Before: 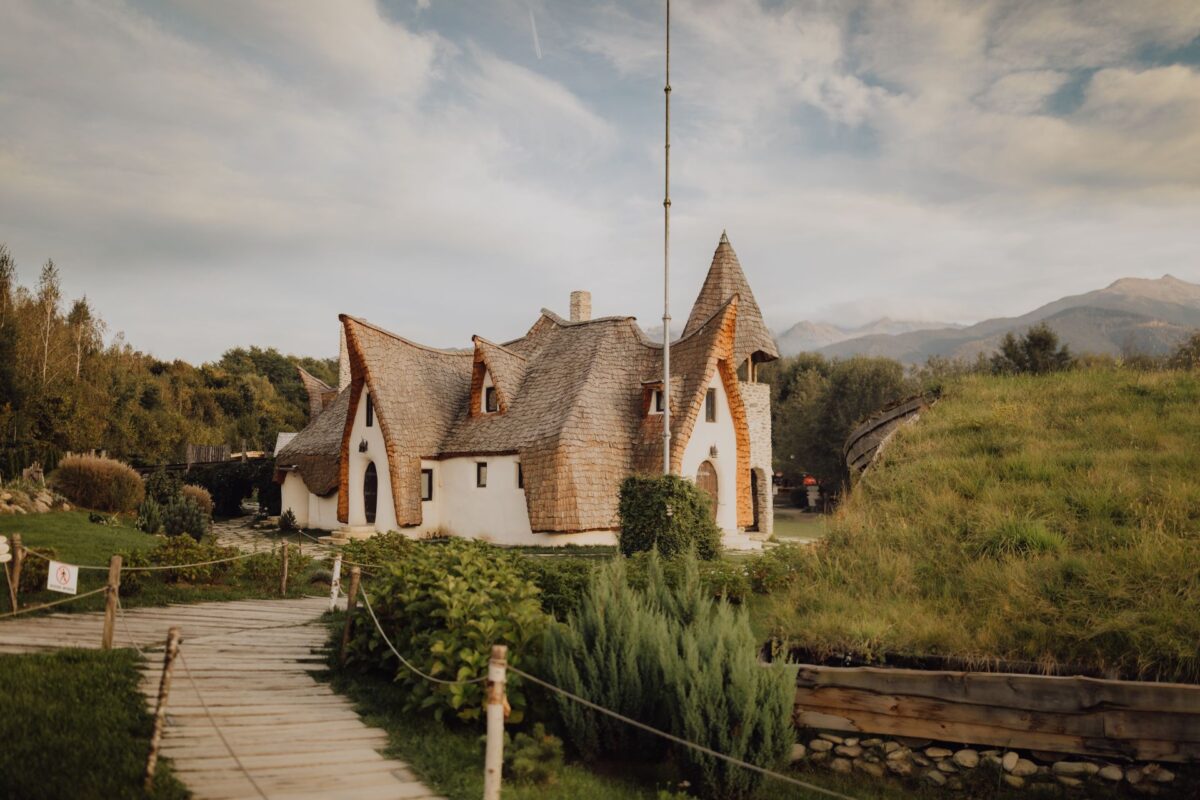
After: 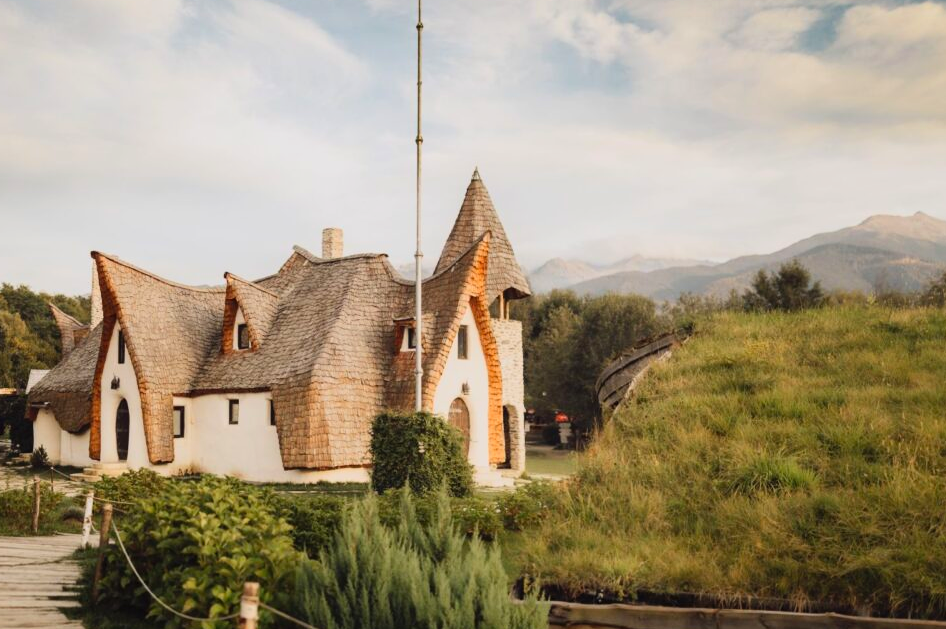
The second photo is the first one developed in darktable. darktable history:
crop and rotate: left 20.74%, top 7.912%, right 0.375%, bottom 13.378%
contrast brightness saturation: contrast 0.2, brightness 0.16, saturation 0.22
